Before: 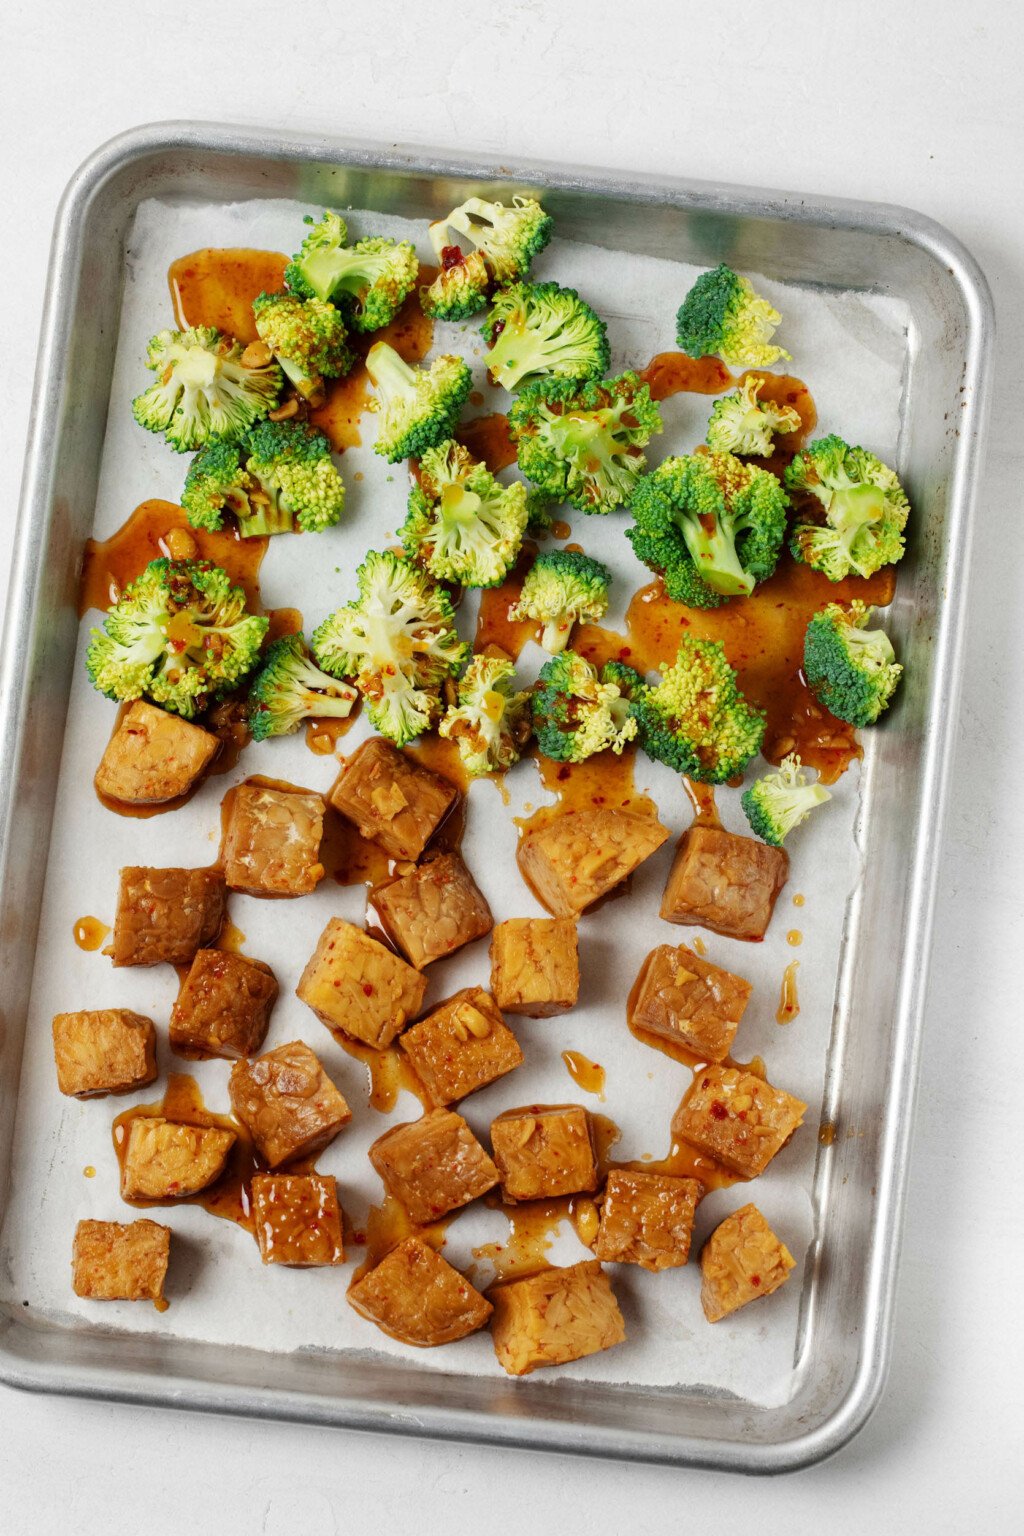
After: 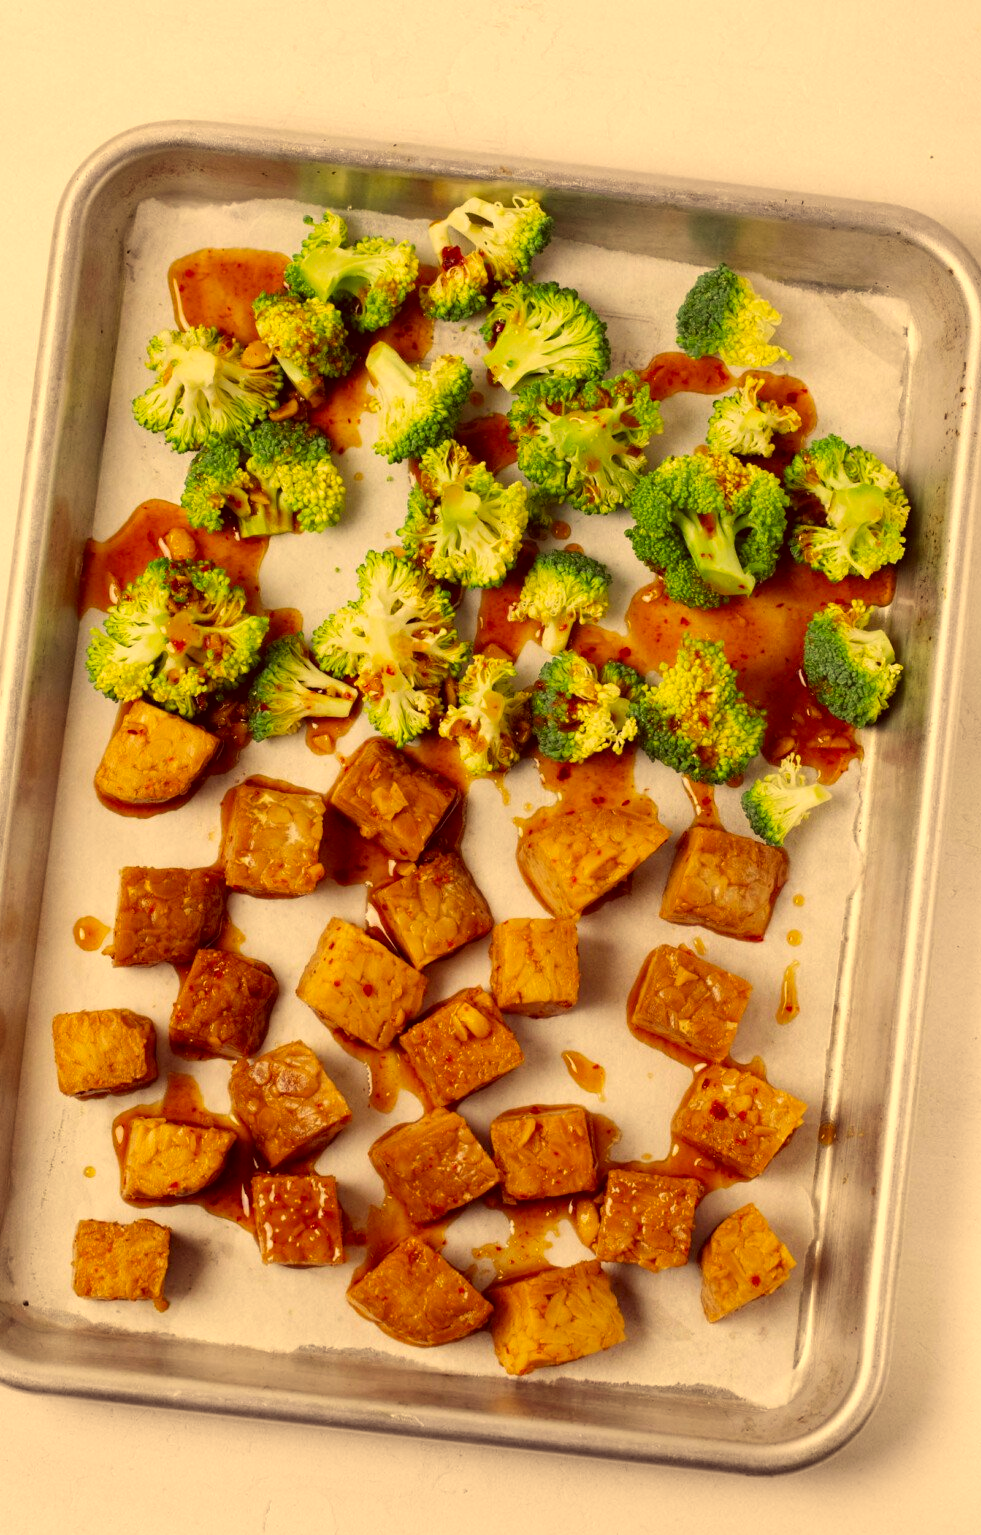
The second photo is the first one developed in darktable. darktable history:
crop: right 4.126%, bottom 0.031%
color correction: highlights a* 10.12, highlights b* 39.04, shadows a* 14.62, shadows b* 3.37
